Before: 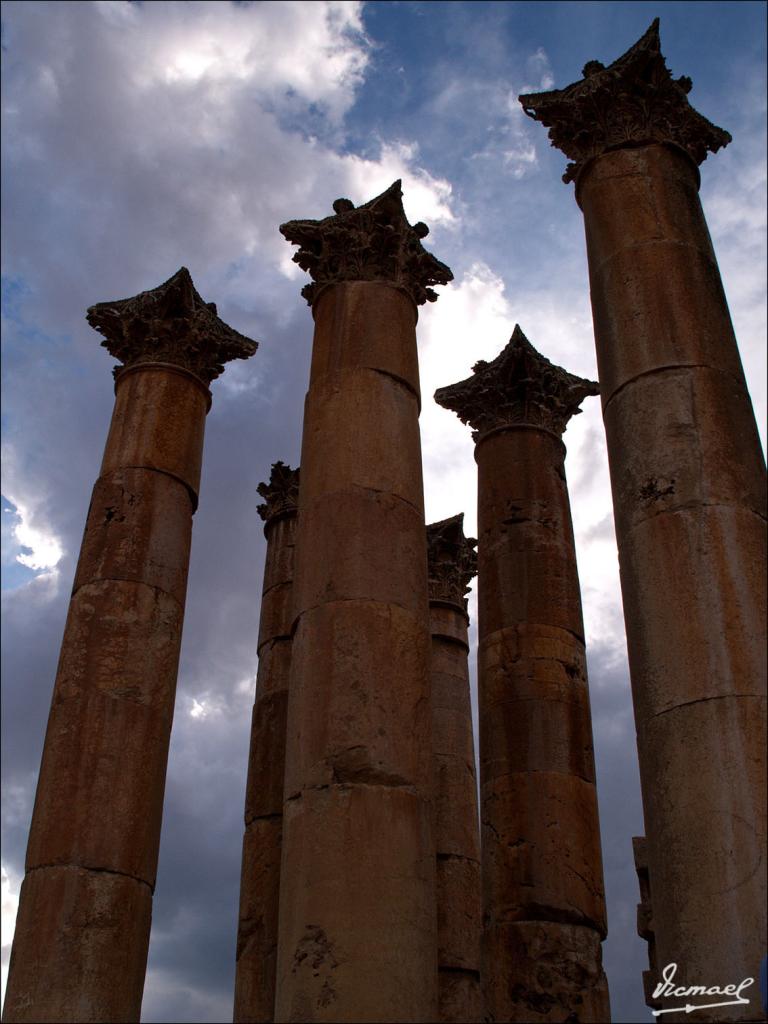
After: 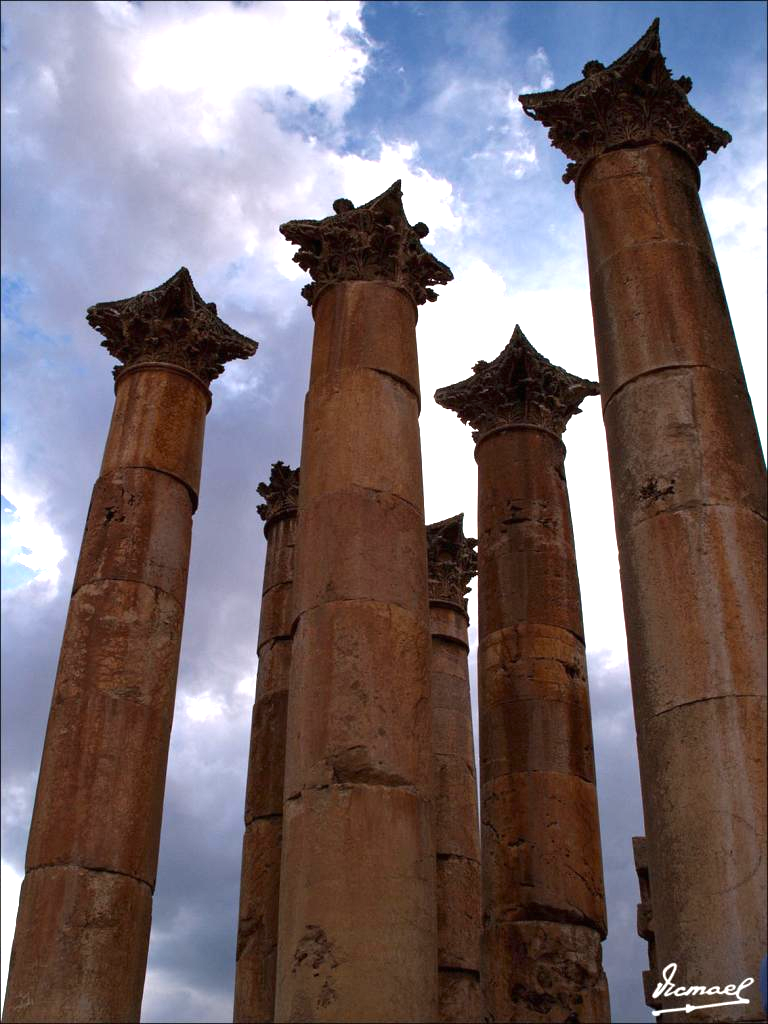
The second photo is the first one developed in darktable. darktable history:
exposure: black level correction 0, exposure 1.102 EV, compensate highlight preservation false
